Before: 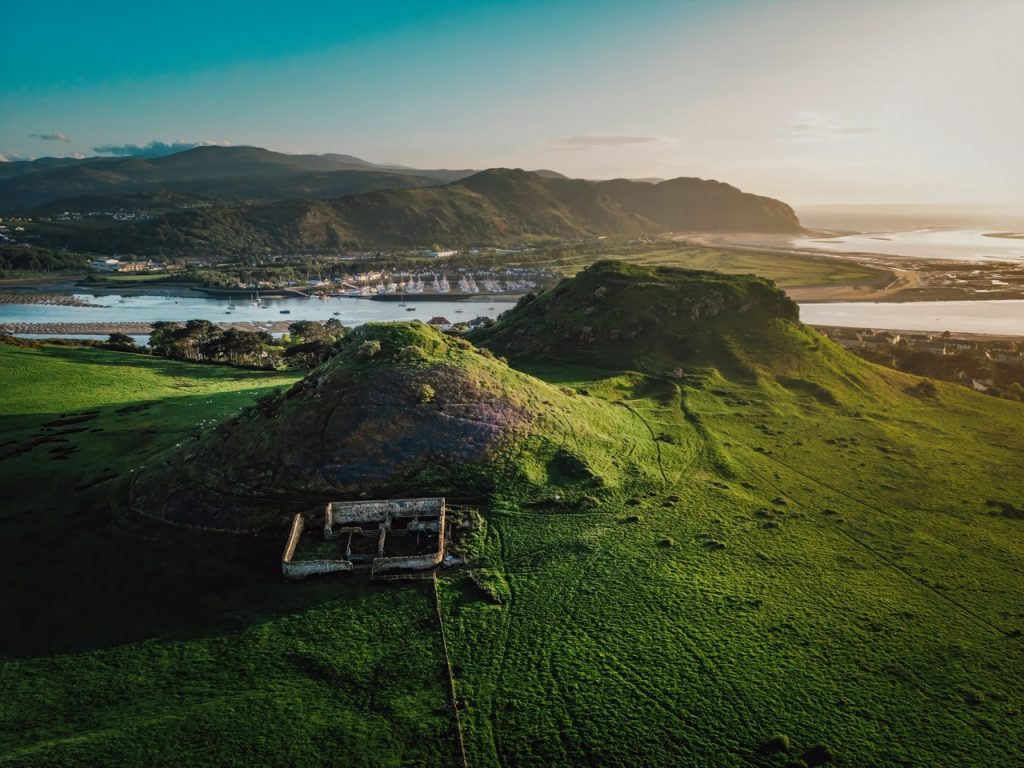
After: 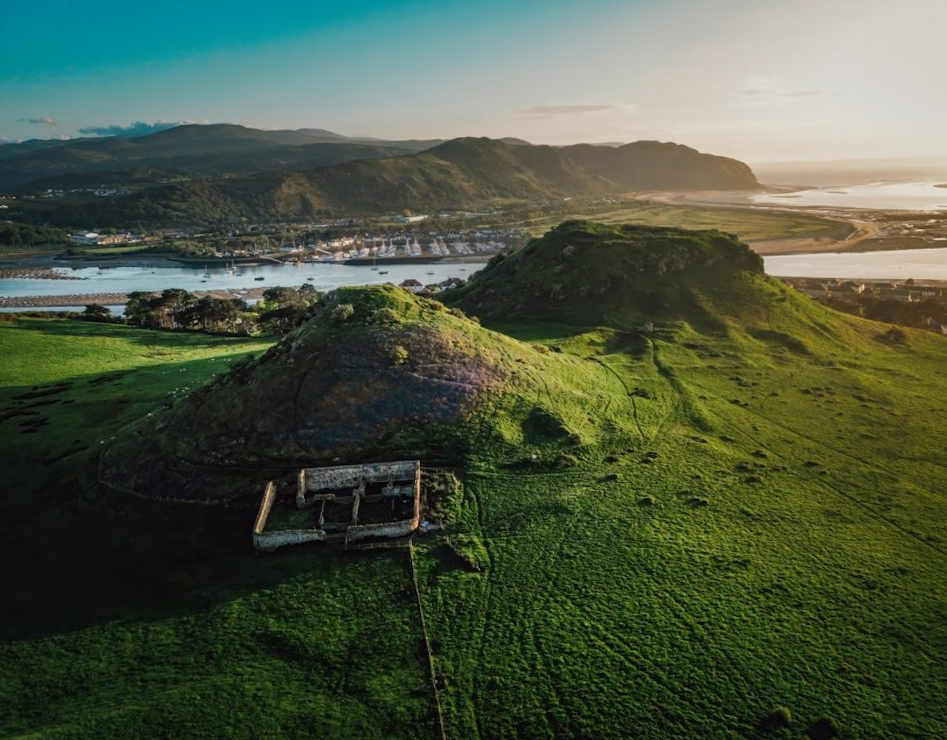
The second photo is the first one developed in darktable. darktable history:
rotate and perspective: rotation -1.68°, lens shift (vertical) -0.146, crop left 0.049, crop right 0.912, crop top 0.032, crop bottom 0.96
exposure: compensate highlight preservation false
